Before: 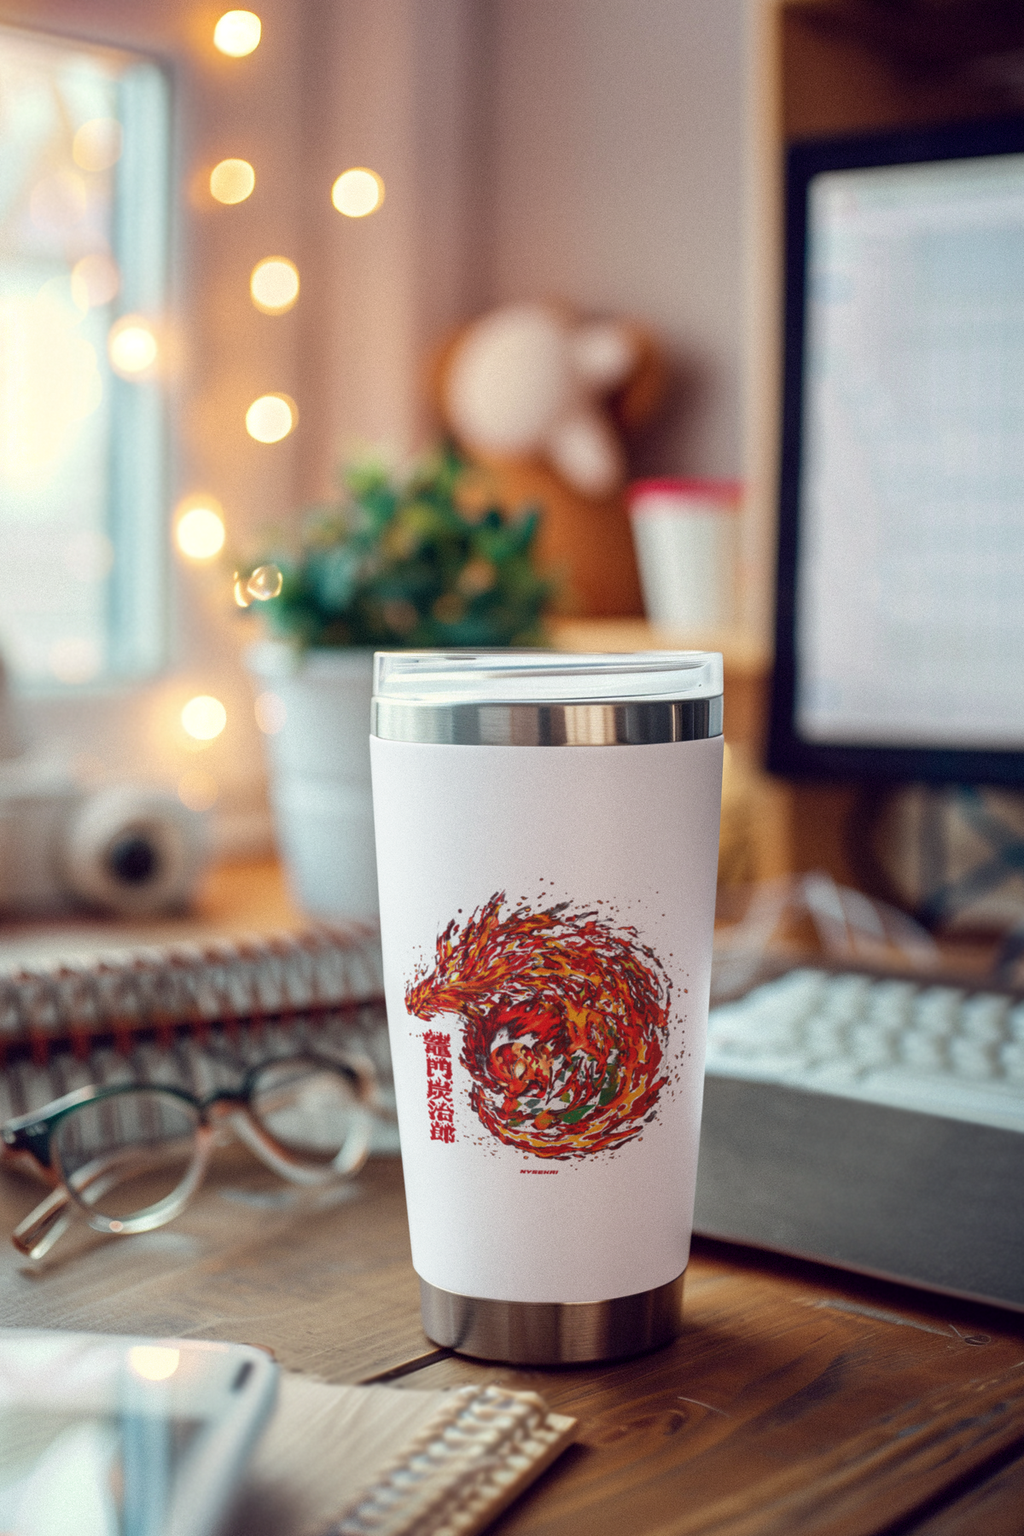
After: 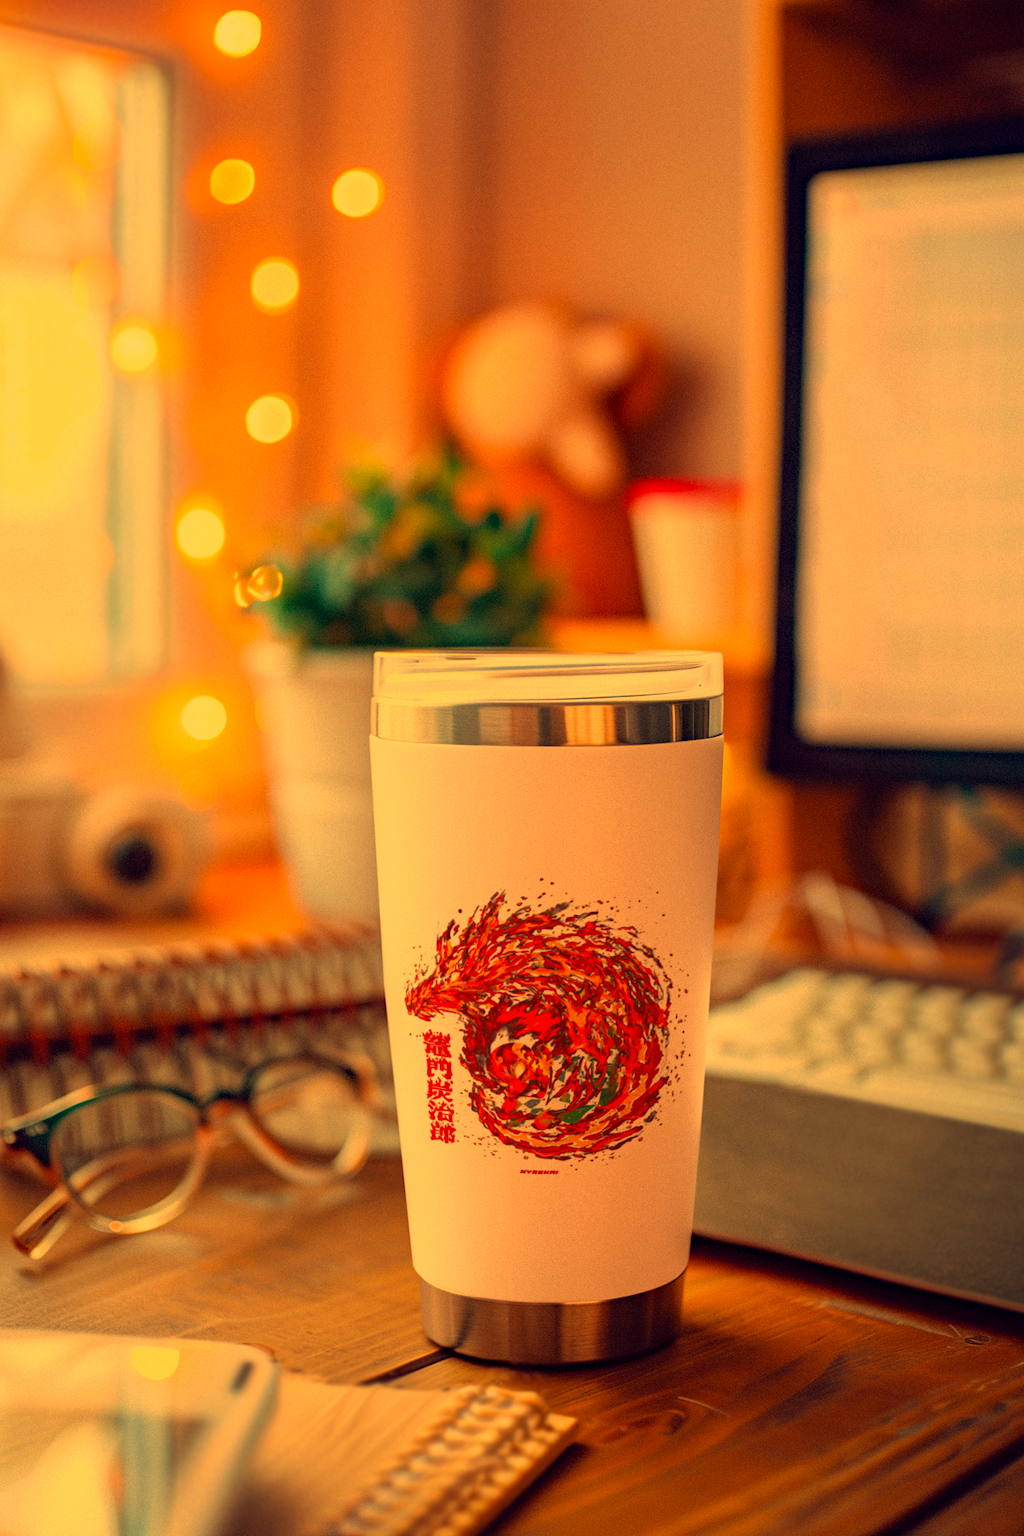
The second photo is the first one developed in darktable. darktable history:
white balance: red 1.467, blue 0.684
color correction: highlights a* 1.39, highlights b* 17.83
haze removal: compatibility mode true, adaptive false
color zones: curves: ch0 [(0, 0.444) (0.143, 0.442) (0.286, 0.441) (0.429, 0.441) (0.571, 0.441) (0.714, 0.441) (0.857, 0.442) (1, 0.444)]
